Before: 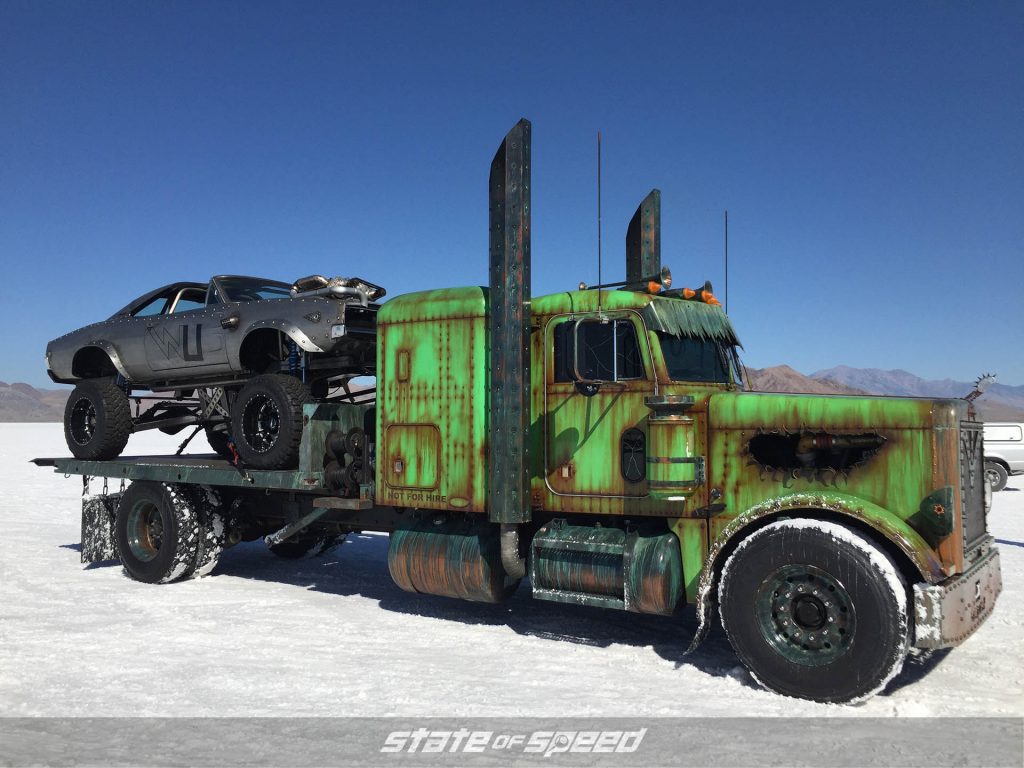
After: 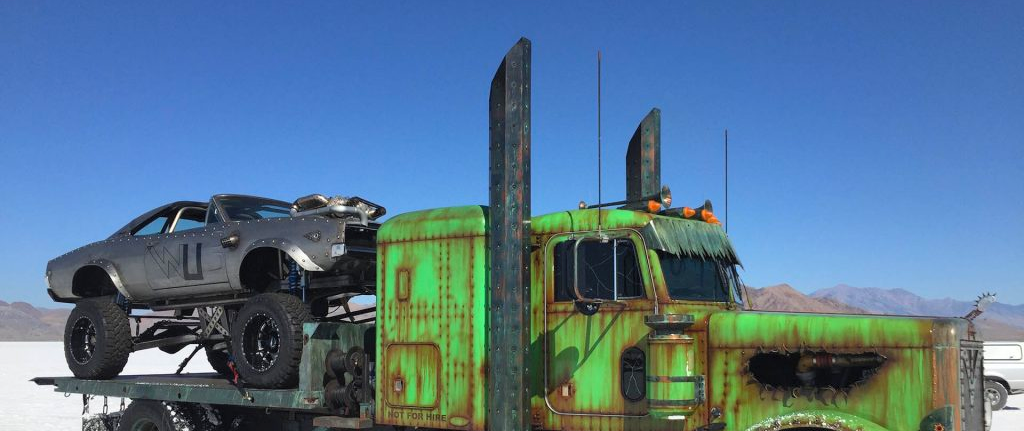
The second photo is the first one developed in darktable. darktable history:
contrast brightness saturation: brightness 0.09, saturation 0.19
crop and rotate: top 10.605%, bottom 33.274%
